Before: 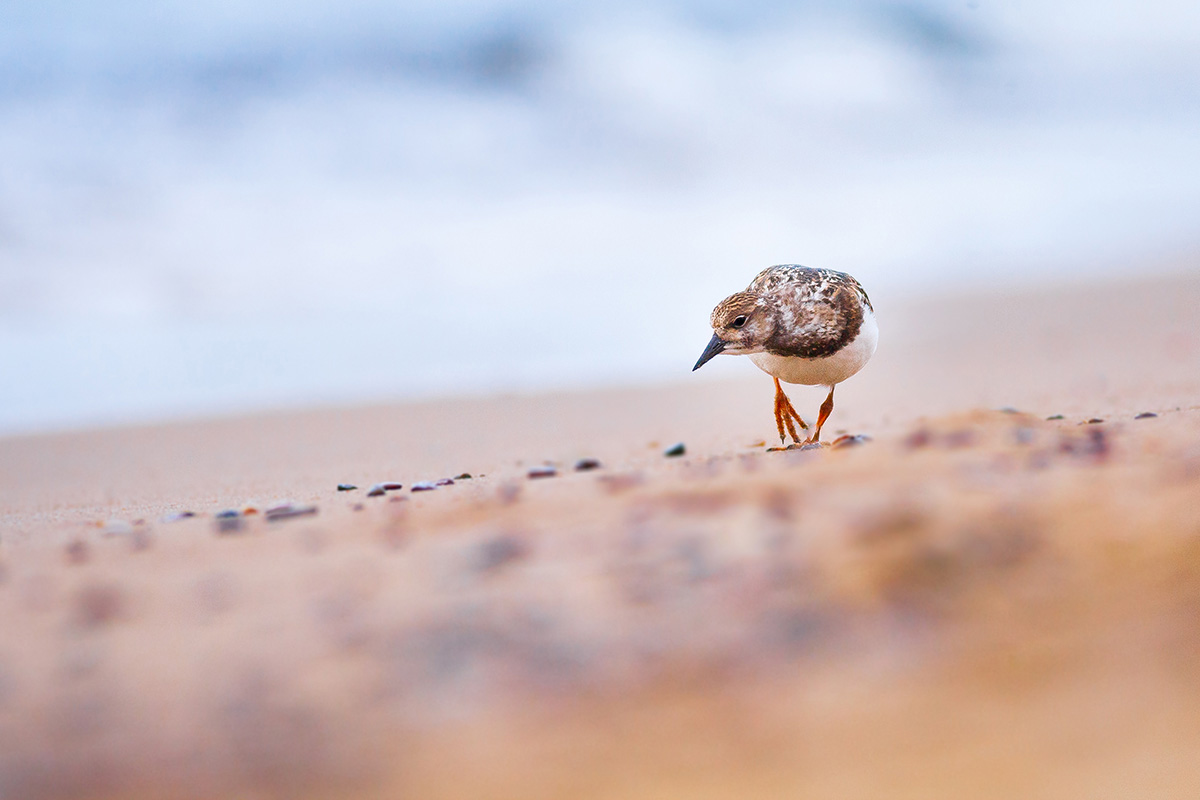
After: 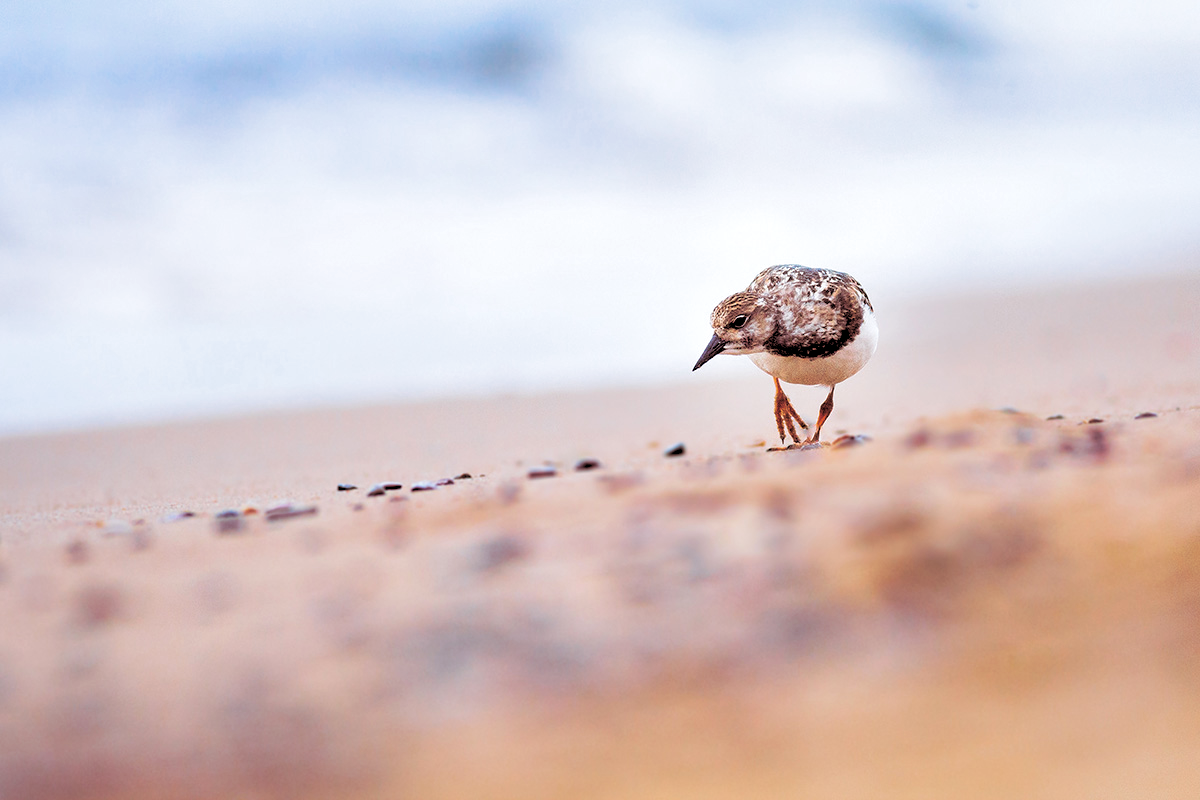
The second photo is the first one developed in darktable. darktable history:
split-toning: shadows › saturation 0.41, highlights › saturation 0, compress 33.55%
rgb levels: levels [[0.029, 0.461, 0.922], [0, 0.5, 1], [0, 0.5, 1]]
